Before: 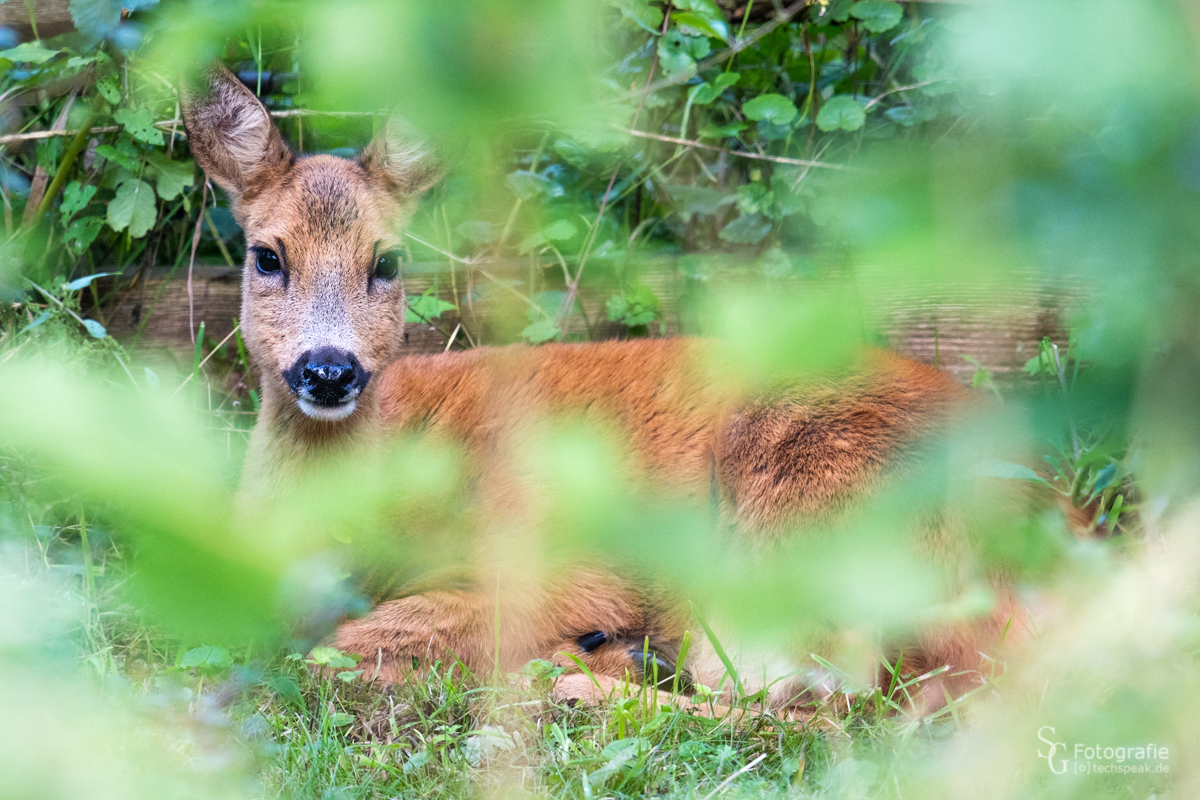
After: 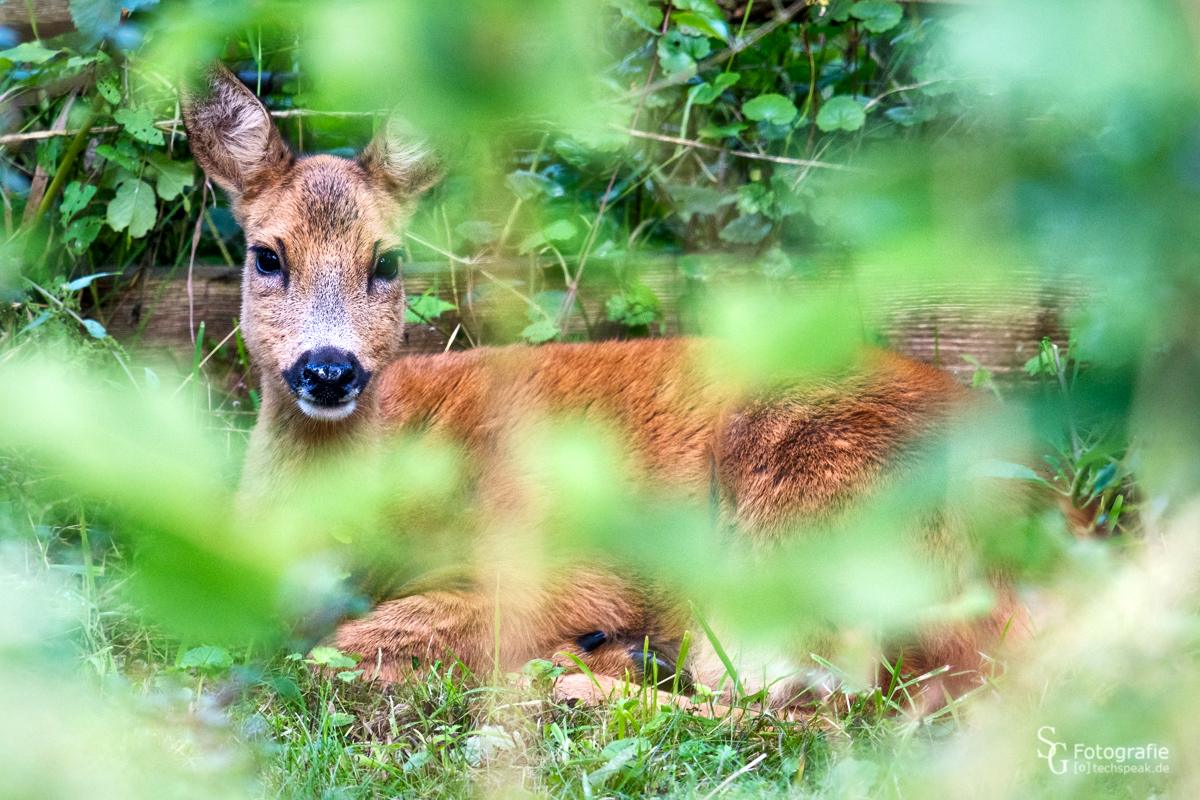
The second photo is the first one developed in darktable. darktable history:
local contrast: mode bilateral grid, contrast 21, coarseness 50, detail 161%, midtone range 0.2
color correction: highlights b* 0, saturation 1.13
